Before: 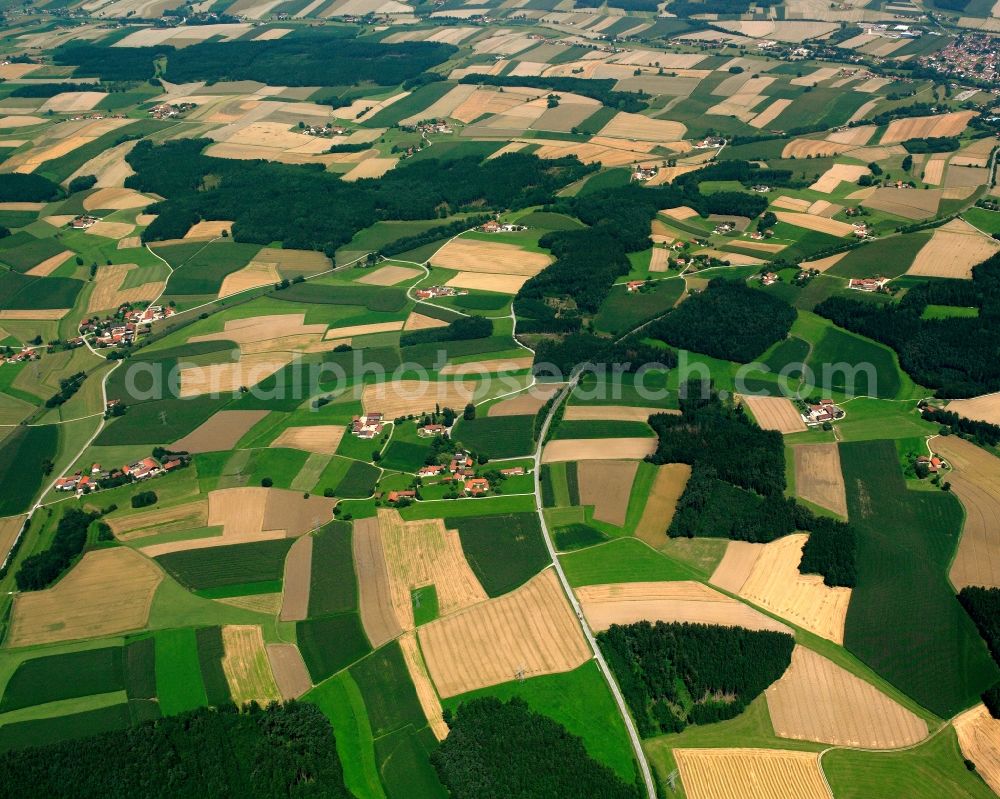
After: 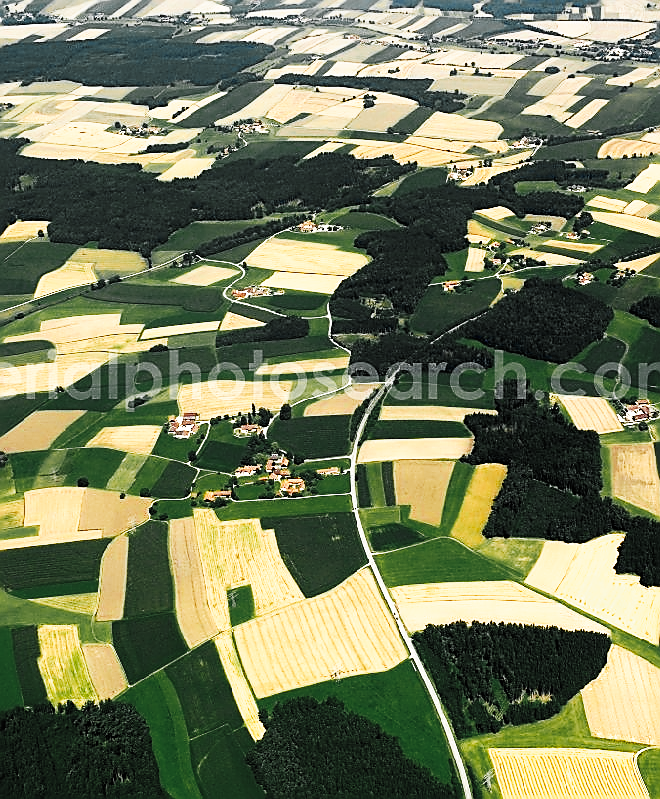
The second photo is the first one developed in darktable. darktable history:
color zones: curves: ch0 [(0.035, 0.242) (0.25, 0.5) (0.384, 0.214) (0.488, 0.255) (0.75, 0.5)]; ch1 [(0.063, 0.379) (0.25, 0.5) (0.354, 0.201) (0.489, 0.085) (0.729, 0.271)]; ch2 [(0.25, 0.5) (0.38, 0.517) (0.442, 0.51) (0.735, 0.456)]
sharpen: radius 1.399, amount 1.247, threshold 0.627
exposure: exposure 0.014 EV, compensate exposure bias true, compensate highlight preservation false
crop and rotate: left 18.455%, right 15.488%
base curve: curves: ch0 [(0, 0) (0.007, 0.004) (0.027, 0.03) (0.046, 0.07) (0.207, 0.54) (0.442, 0.872) (0.673, 0.972) (1, 1)], preserve colors none
